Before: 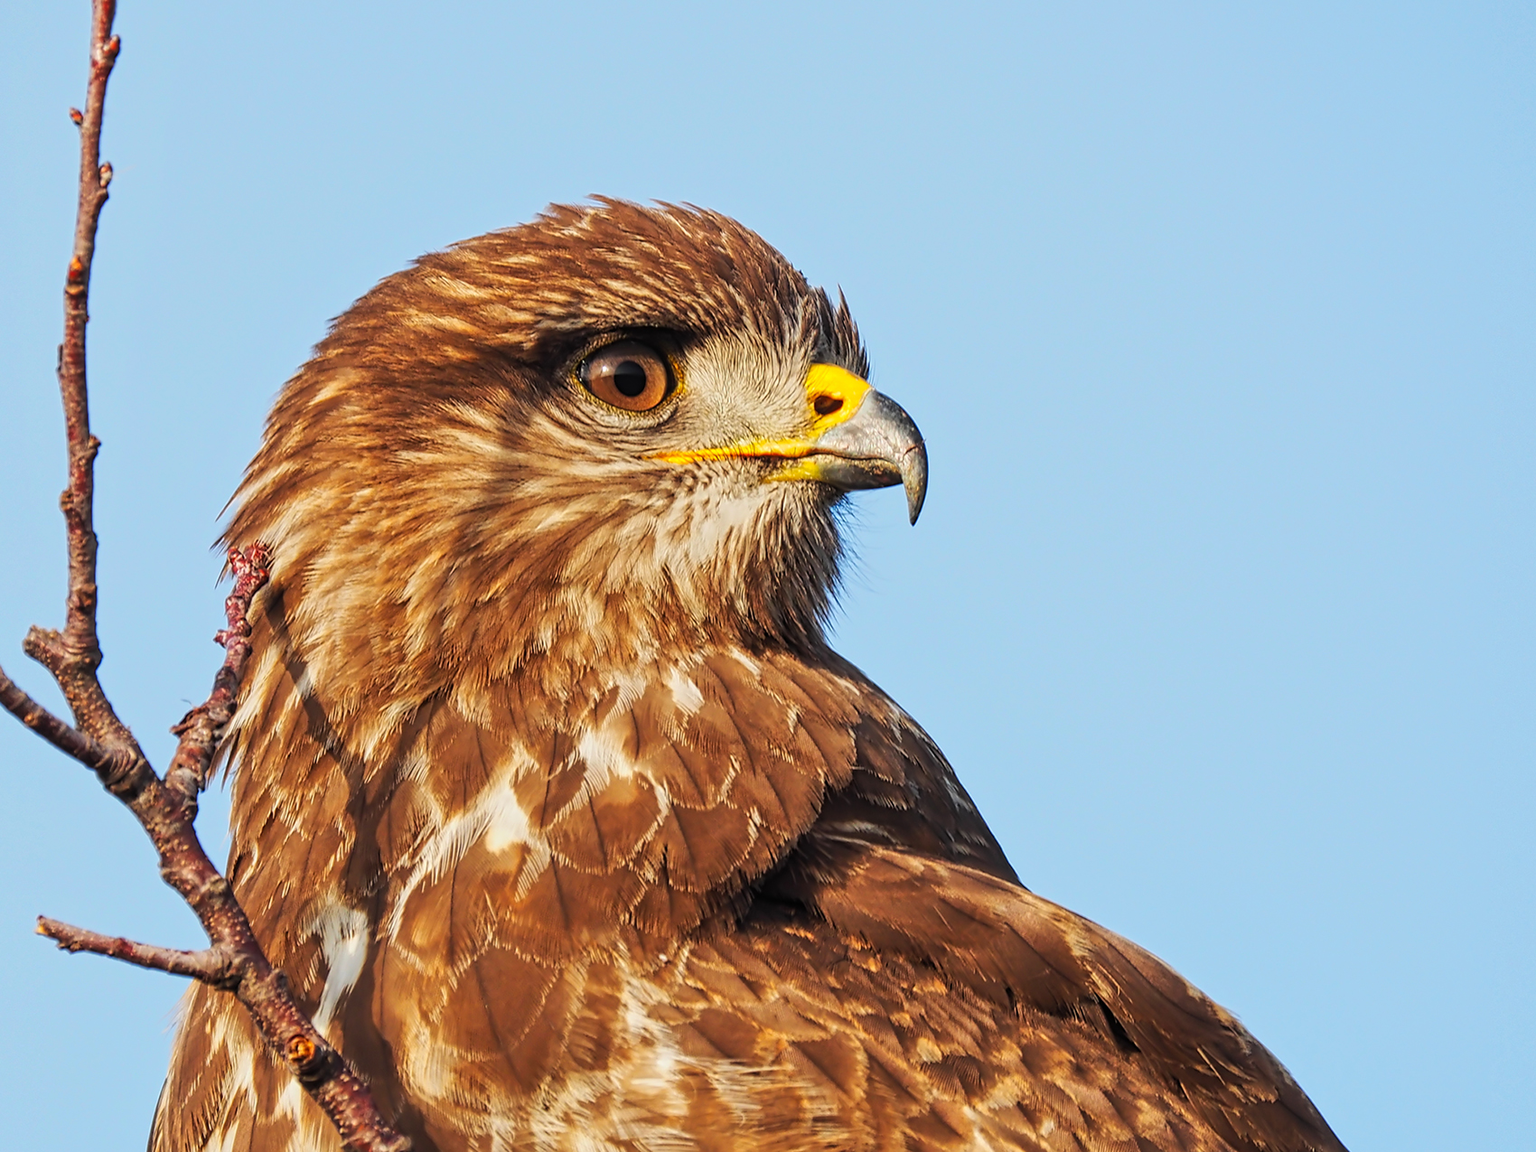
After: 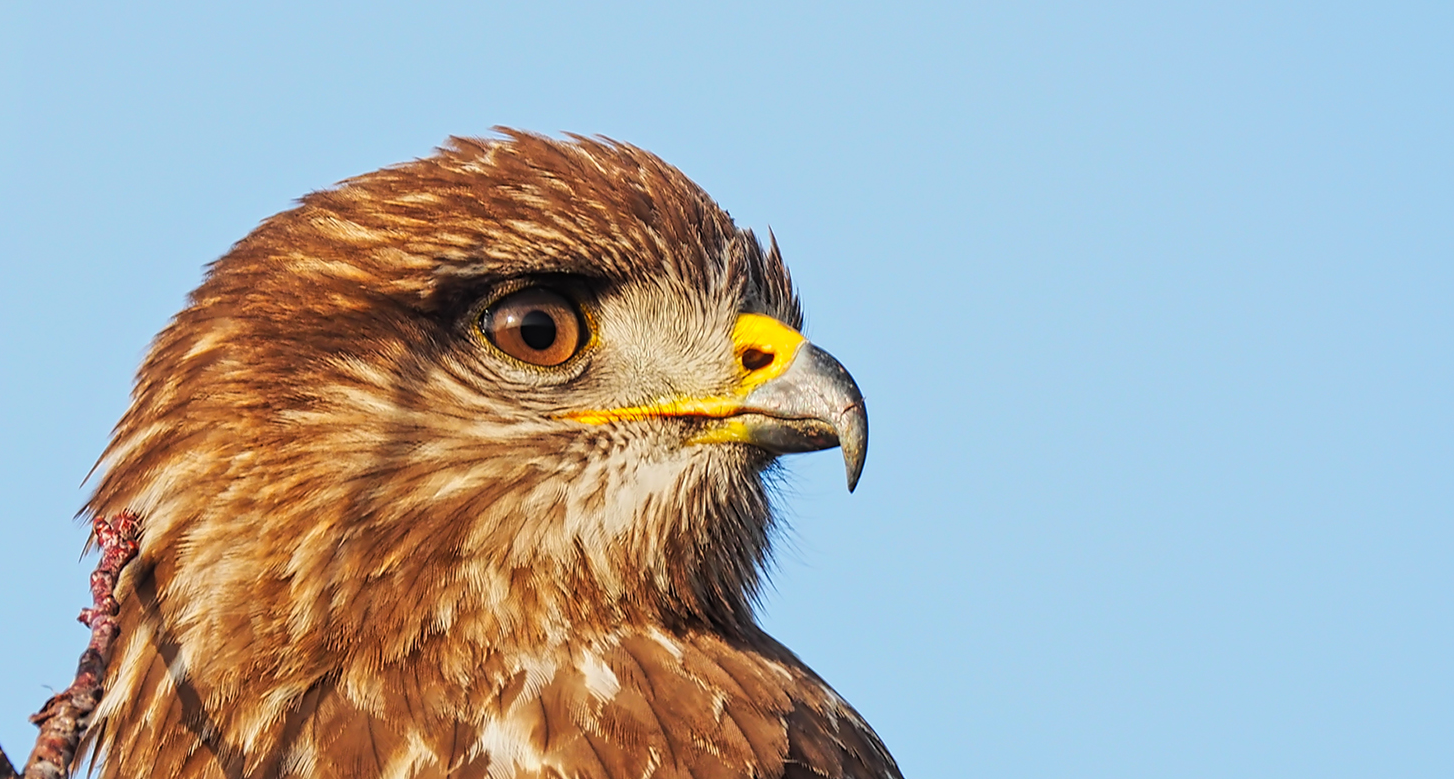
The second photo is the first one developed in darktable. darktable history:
crop and rotate: left 9.399%, top 7.101%, right 5.046%, bottom 31.788%
